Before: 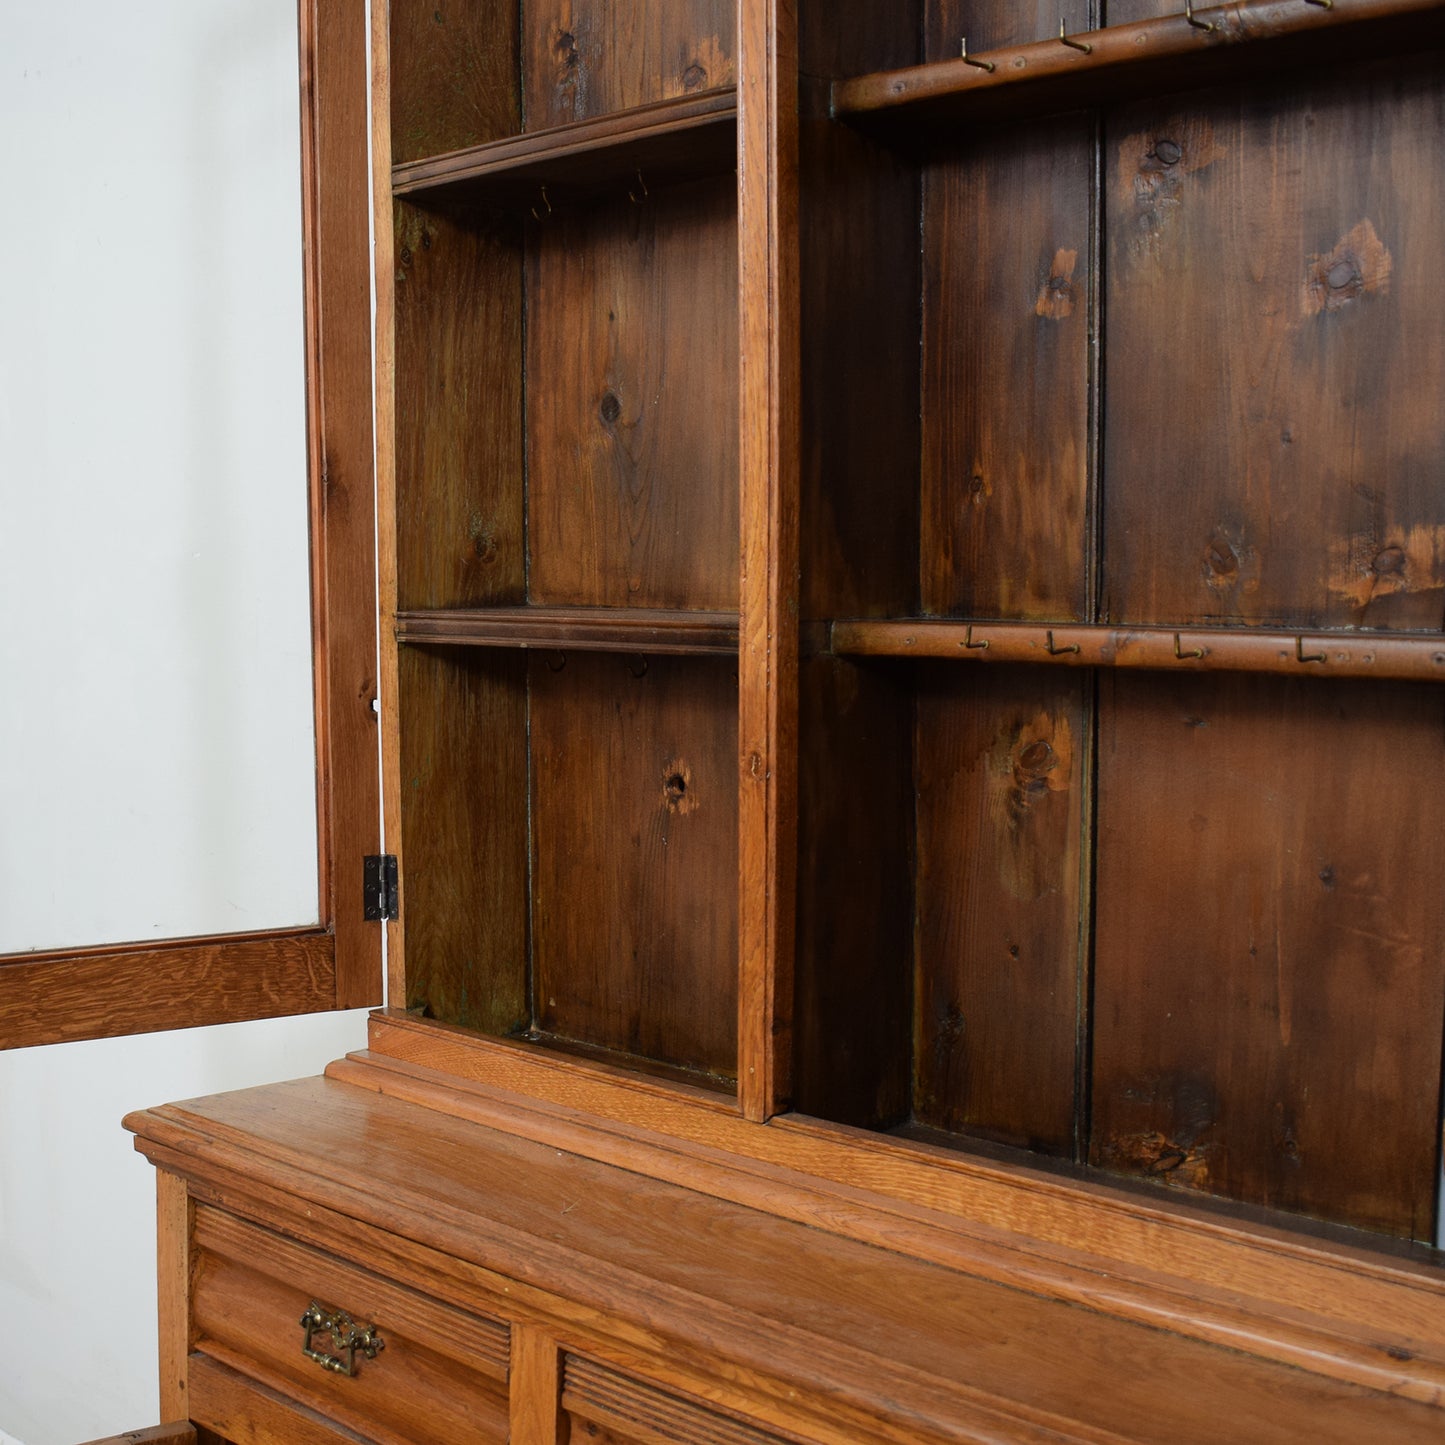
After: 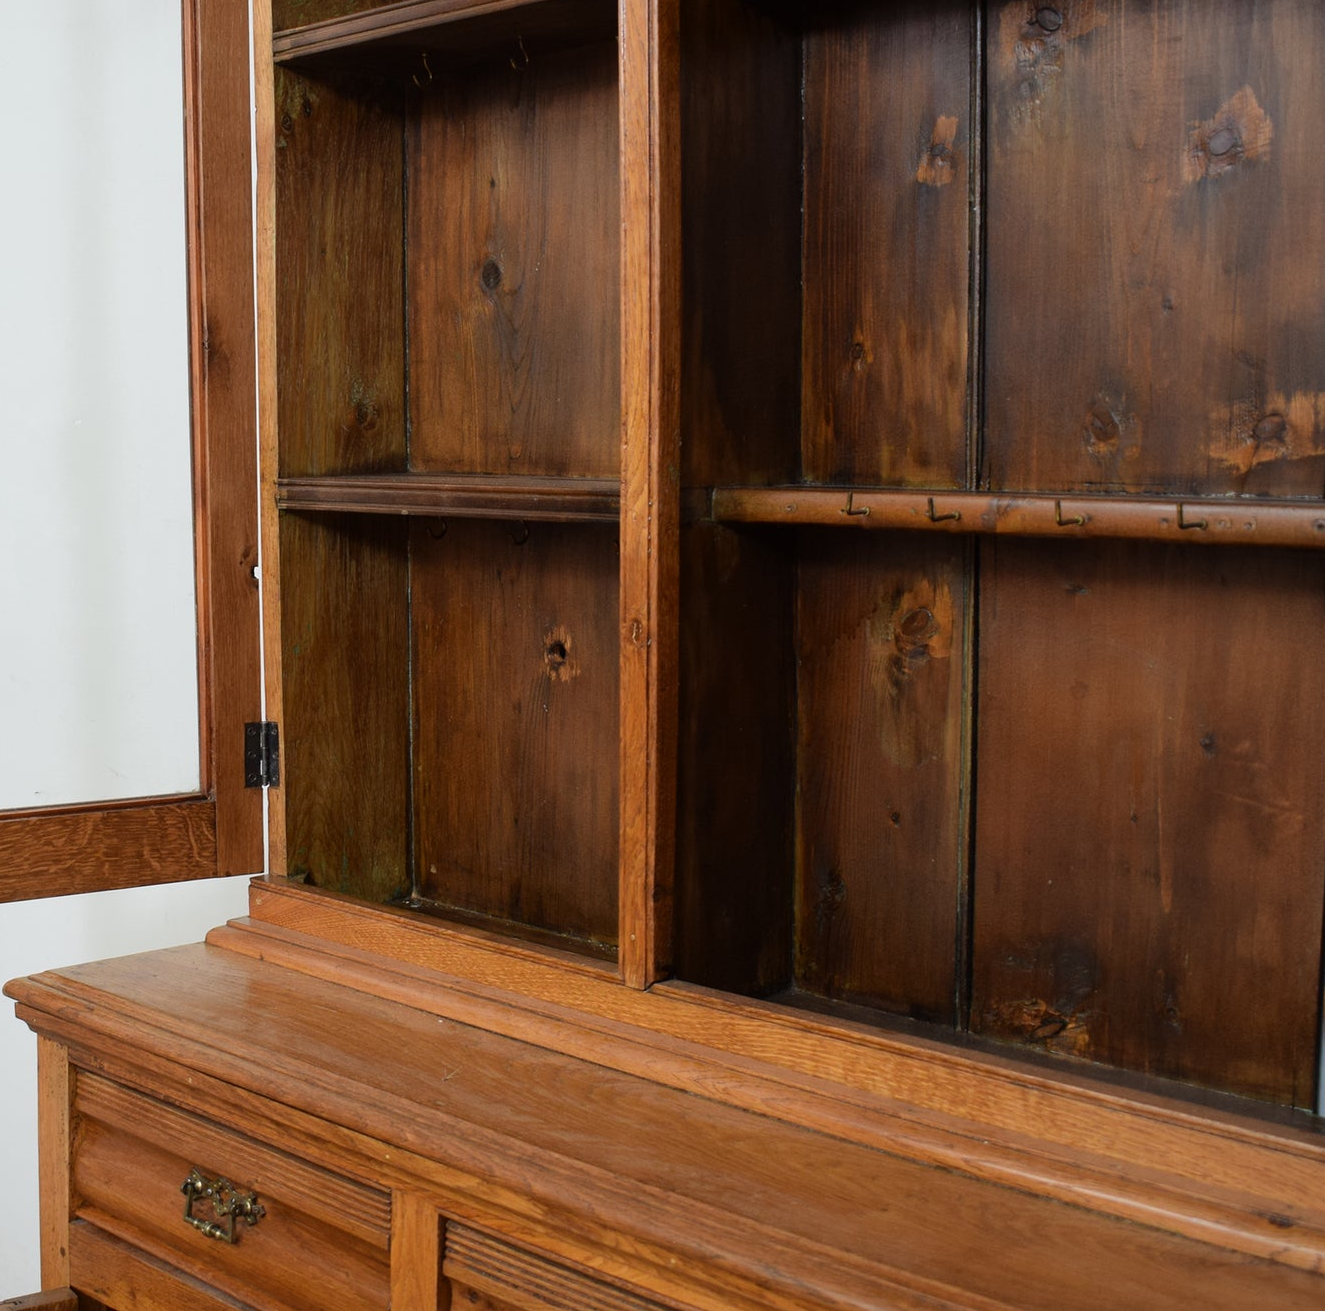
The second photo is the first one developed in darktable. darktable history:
crop and rotate: left 8.27%, top 9.216%
